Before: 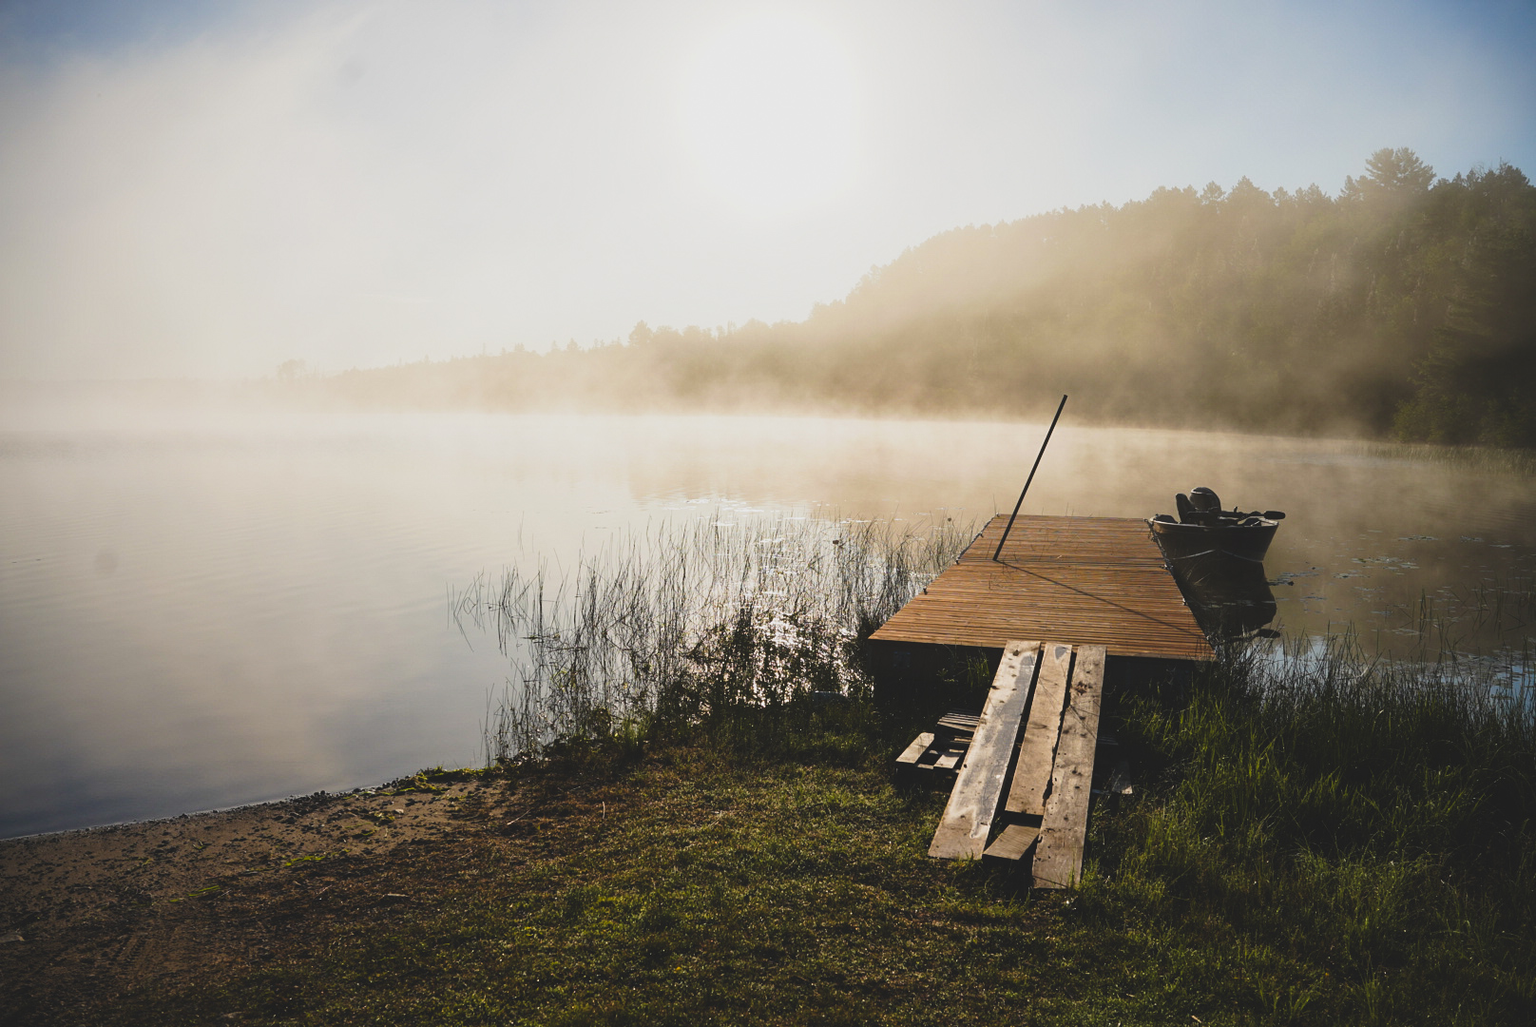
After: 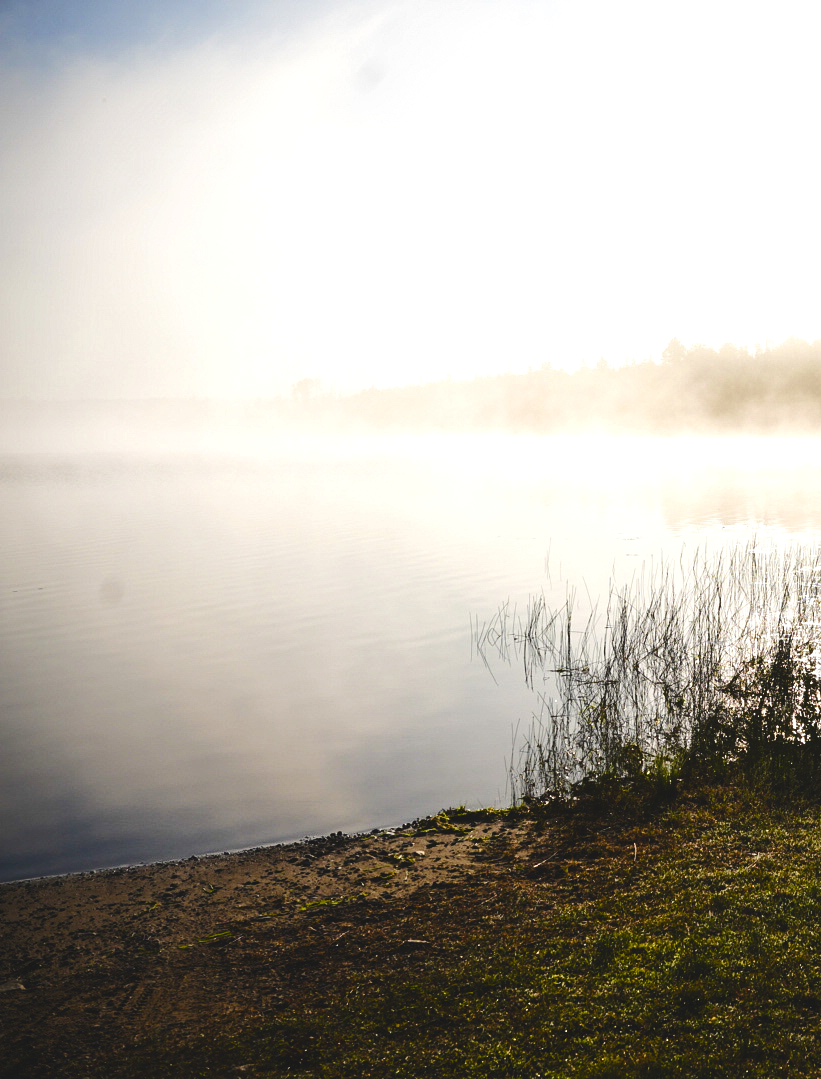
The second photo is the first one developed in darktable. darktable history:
color balance rgb: perceptual saturation grading › global saturation 20%, perceptual saturation grading › highlights -50.15%, perceptual saturation grading › shadows 30.647%, perceptual brilliance grading › highlights 6.134%, perceptual brilliance grading › mid-tones 18.13%, perceptual brilliance grading › shadows -5.448%
crop and rotate: left 0.048%, top 0%, right 49.106%
tone equalizer: -8 EV -0.422 EV, -7 EV -0.38 EV, -6 EV -0.344 EV, -5 EV -0.217 EV, -3 EV 0.193 EV, -2 EV 0.309 EV, -1 EV 0.409 EV, +0 EV 0.39 EV, edges refinement/feathering 500, mask exposure compensation -1.57 EV, preserve details no
exposure: compensate highlight preservation false
